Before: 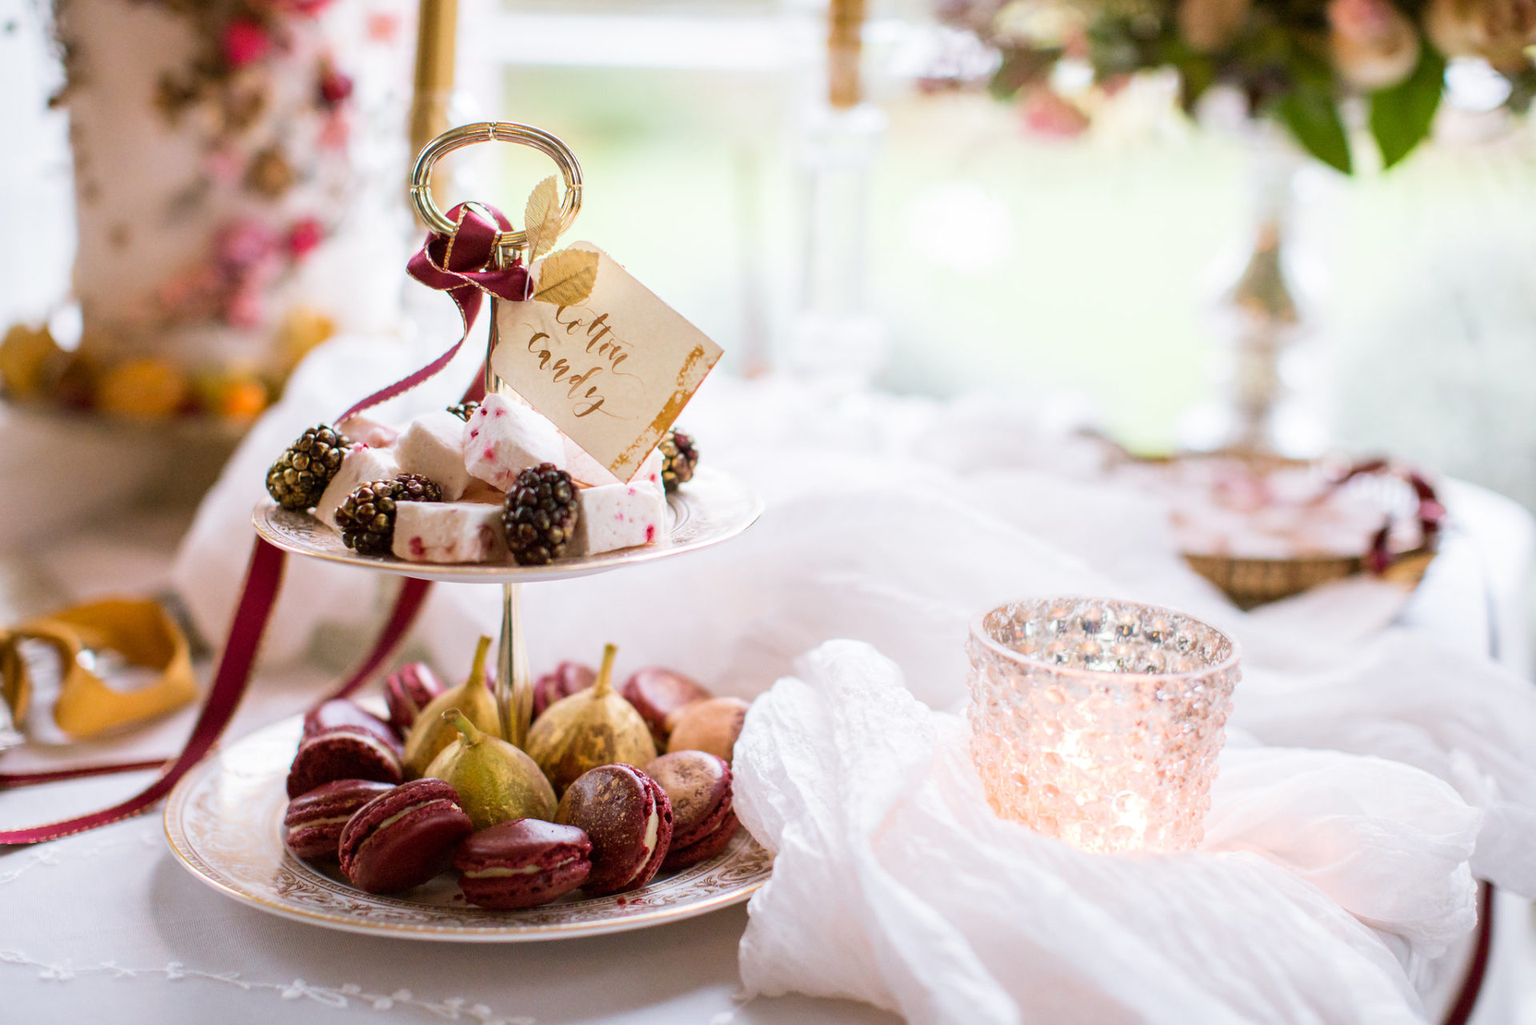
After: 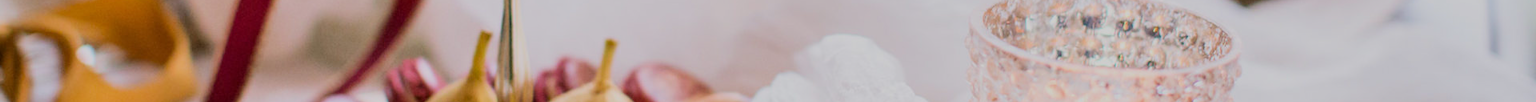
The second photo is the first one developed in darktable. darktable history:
crop and rotate: top 59.084%, bottom 30.916%
shadows and highlights: shadows 20.91, highlights -35.45, soften with gaussian
filmic rgb: black relative exposure -7.65 EV, white relative exposure 4.56 EV, hardness 3.61, color science v6 (2022)
